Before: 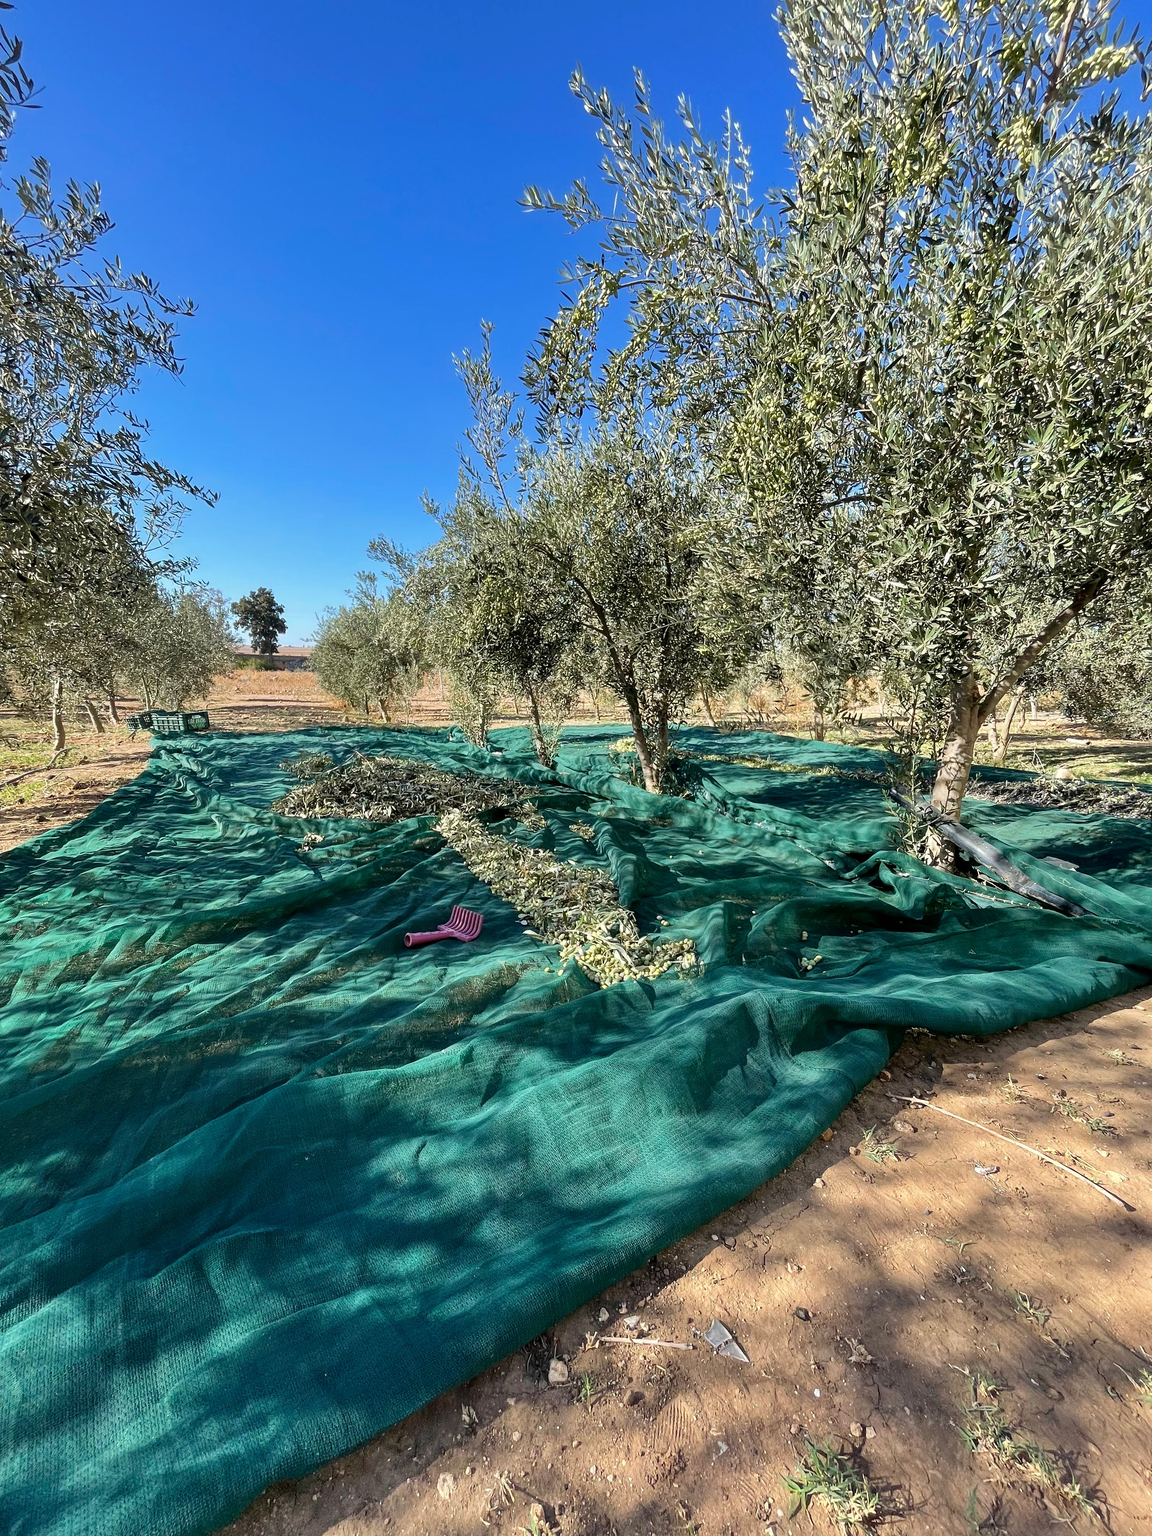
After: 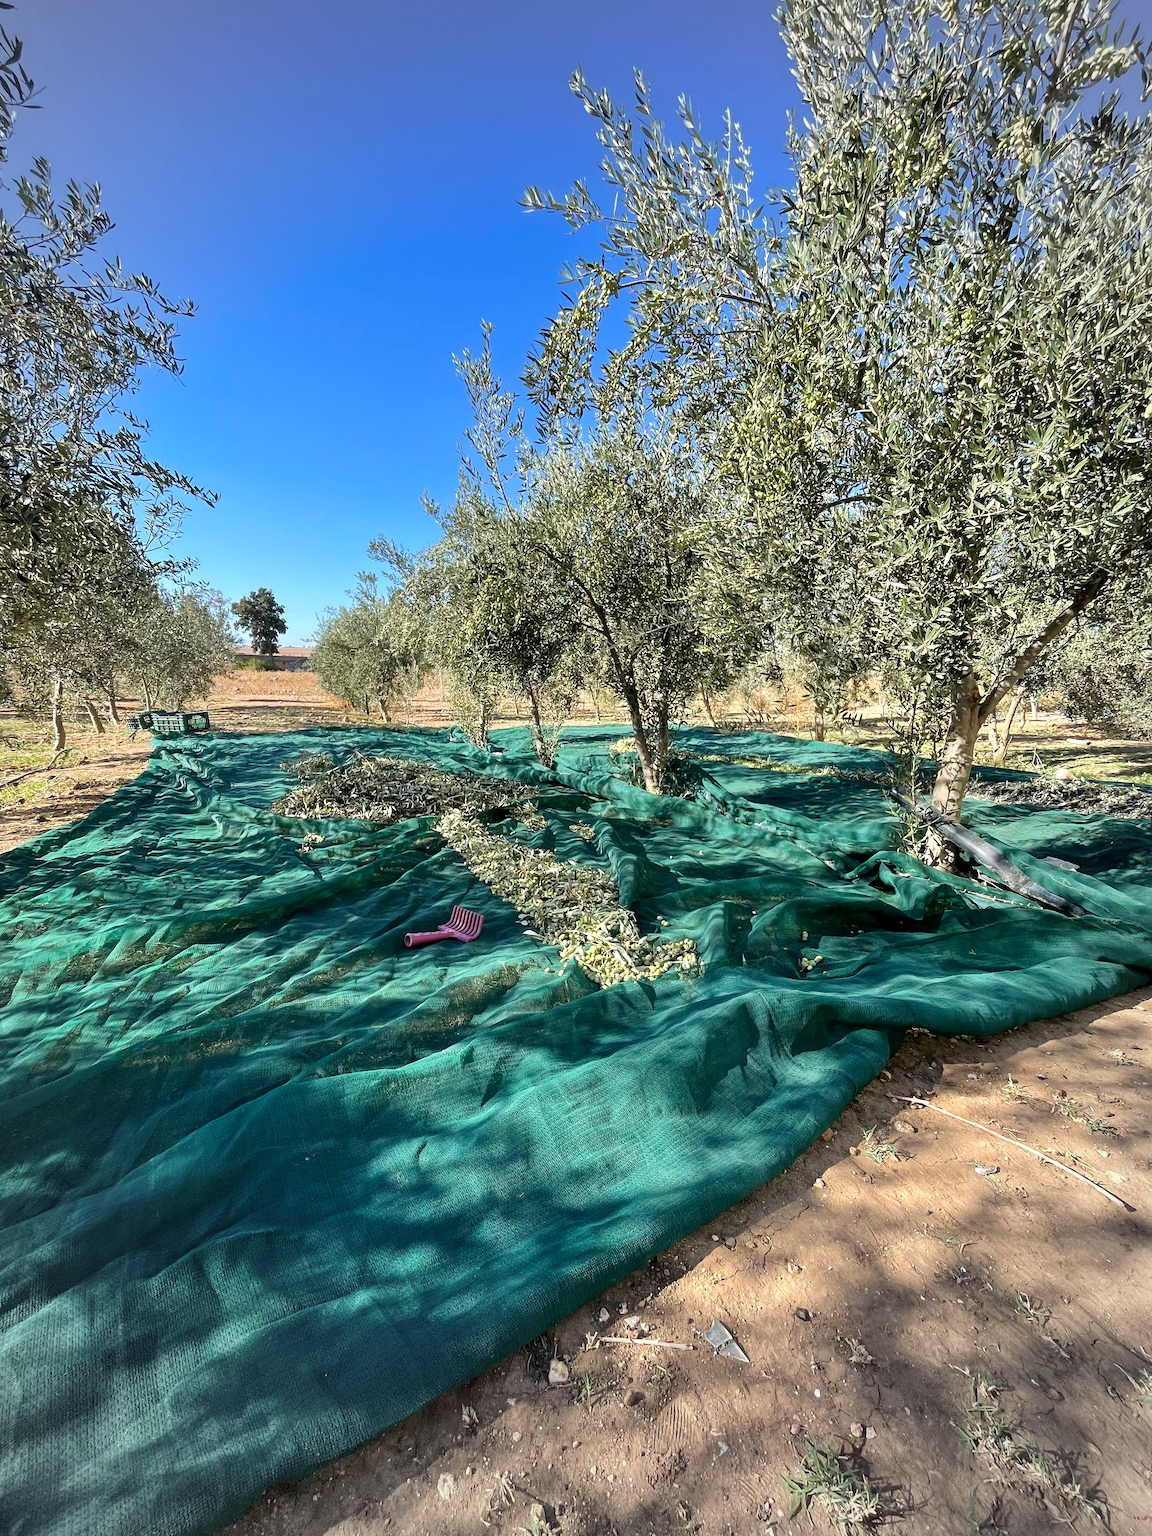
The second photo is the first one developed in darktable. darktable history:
vignetting: fall-off start 67.23%, brightness -0.267, center (-0.032, -0.035), width/height ratio 1.008
exposure: exposure 0.203 EV, compensate highlight preservation false
